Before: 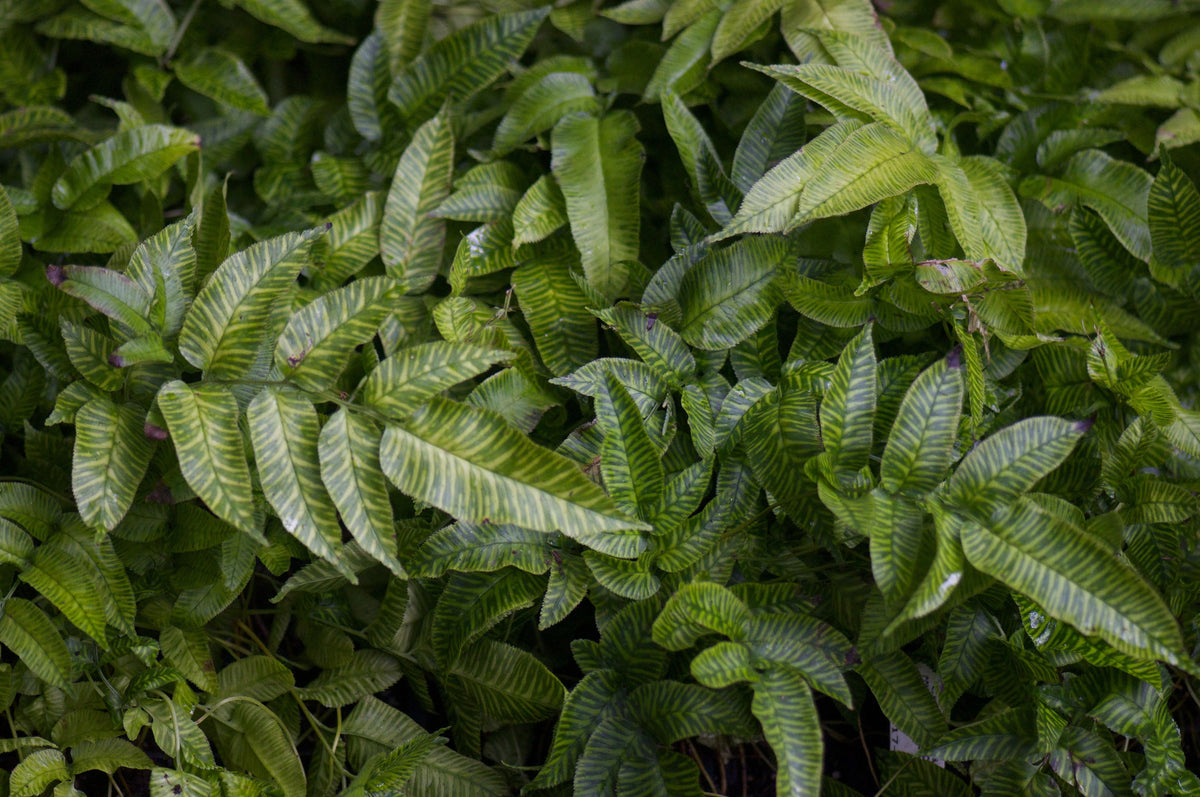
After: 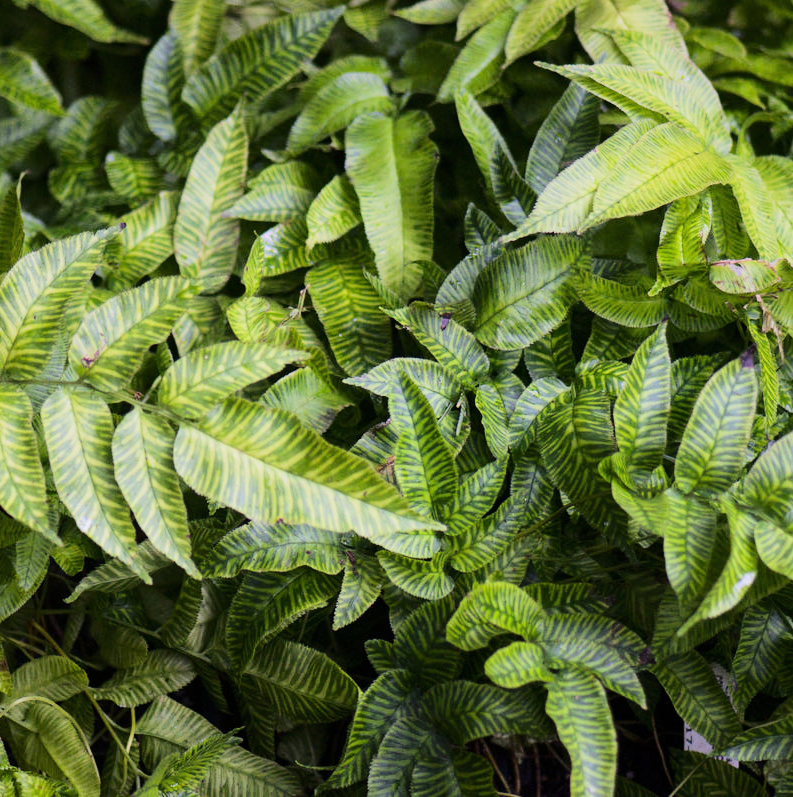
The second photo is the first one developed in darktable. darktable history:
tone equalizer: -7 EV 0.147 EV, -6 EV 0.588 EV, -5 EV 1.18 EV, -4 EV 1.3 EV, -3 EV 1.14 EV, -2 EV 0.6 EV, -1 EV 0.16 EV, edges refinement/feathering 500, mask exposure compensation -1.57 EV, preserve details no
crop: left 17.168%, right 16.713%
